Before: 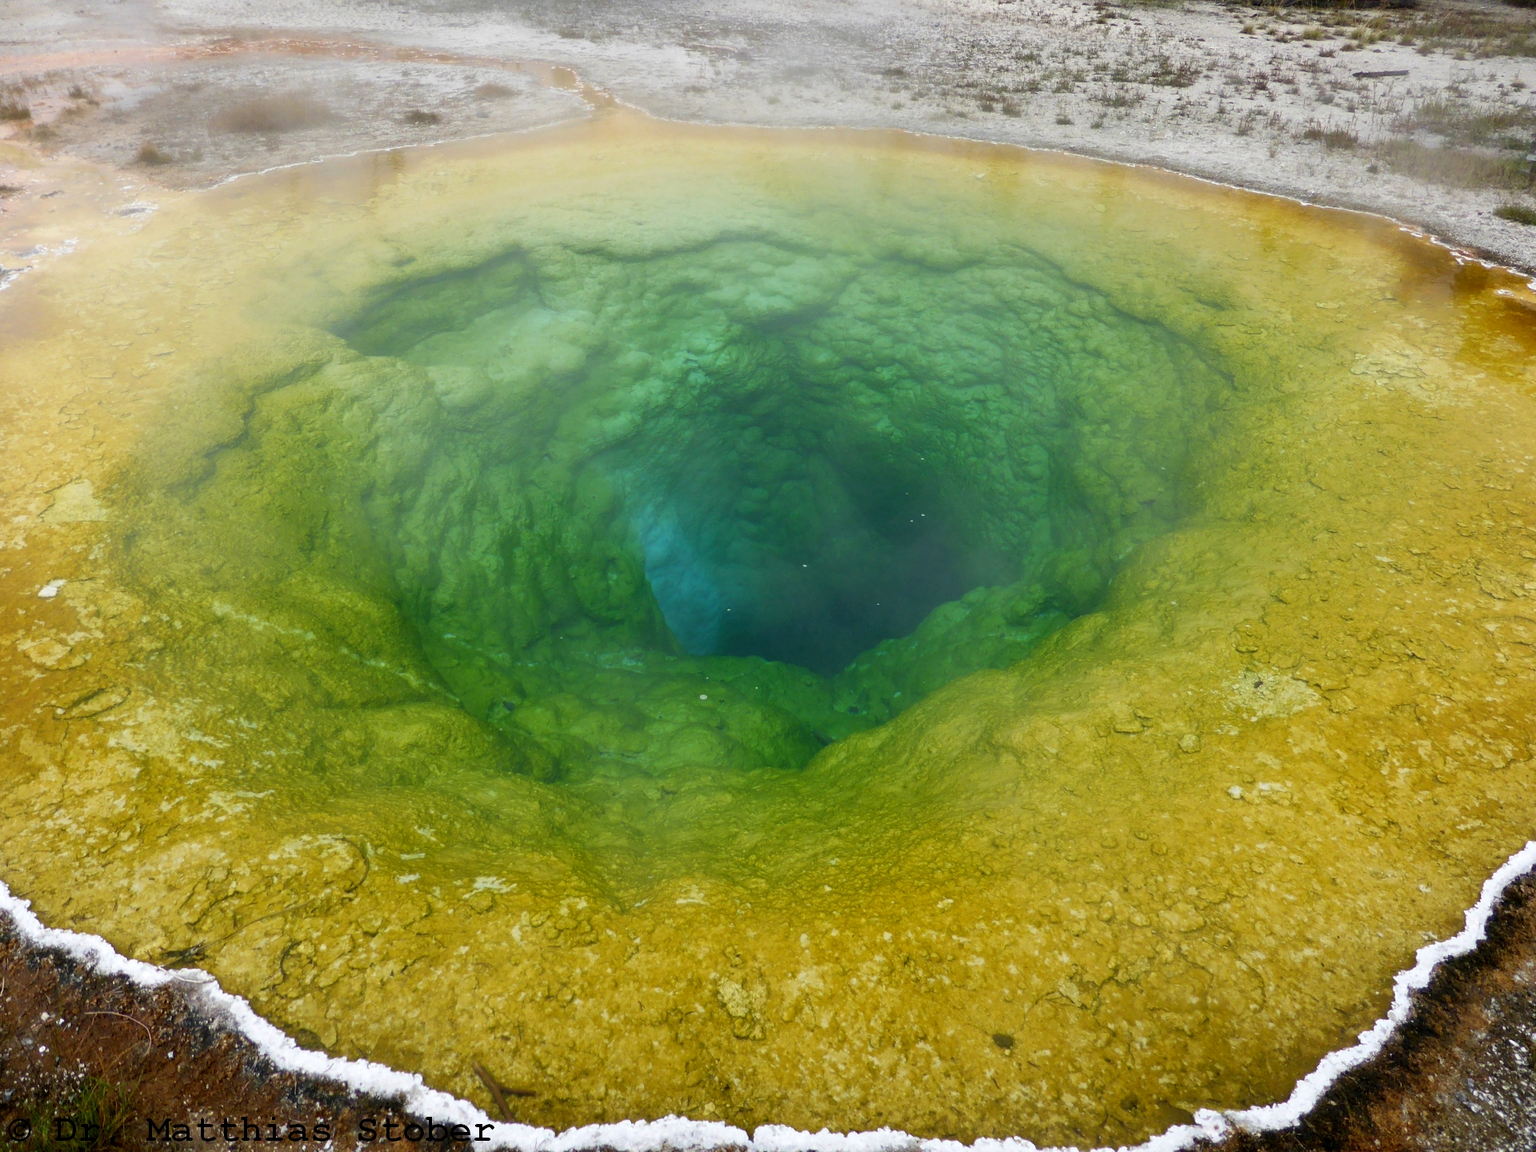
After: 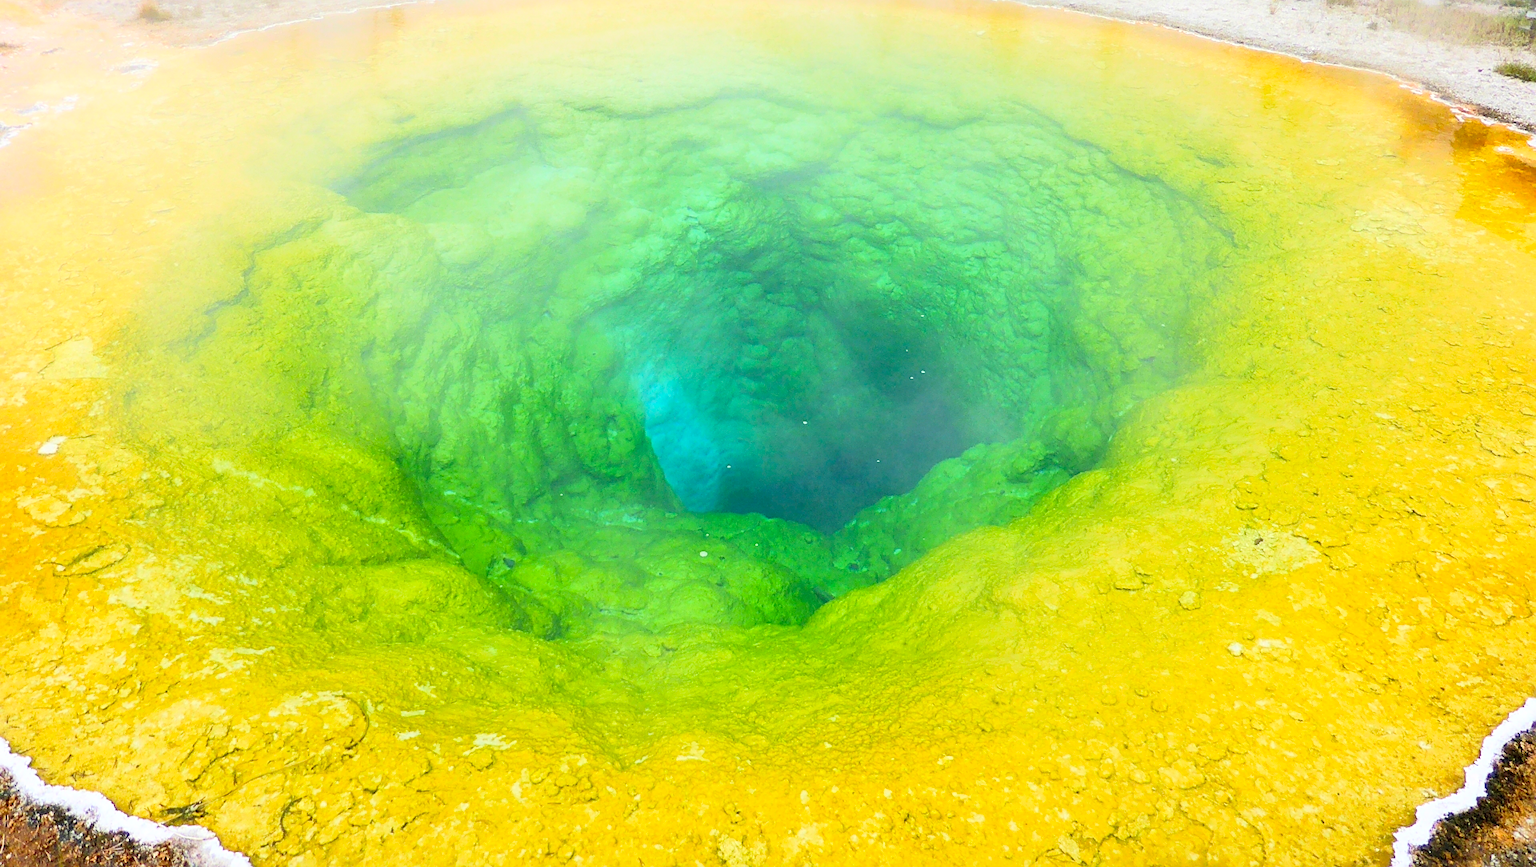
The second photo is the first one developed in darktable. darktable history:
crop and rotate: top 12.436%, bottom 12.253%
sharpen: on, module defaults
exposure: black level correction 0, exposure 0 EV, compensate highlight preservation false
contrast brightness saturation: contrast 0.07, brightness 0.082, saturation 0.177
tone curve: curves: ch0 [(0, 0) (0.003, 0.015) (0.011, 0.025) (0.025, 0.056) (0.044, 0.104) (0.069, 0.139) (0.1, 0.181) (0.136, 0.226) (0.177, 0.28) (0.224, 0.346) (0.277, 0.42) (0.335, 0.505) (0.399, 0.594) (0.468, 0.699) (0.543, 0.776) (0.623, 0.848) (0.709, 0.893) (0.801, 0.93) (0.898, 0.97) (1, 1)], color space Lab, linked channels, preserve colors none
